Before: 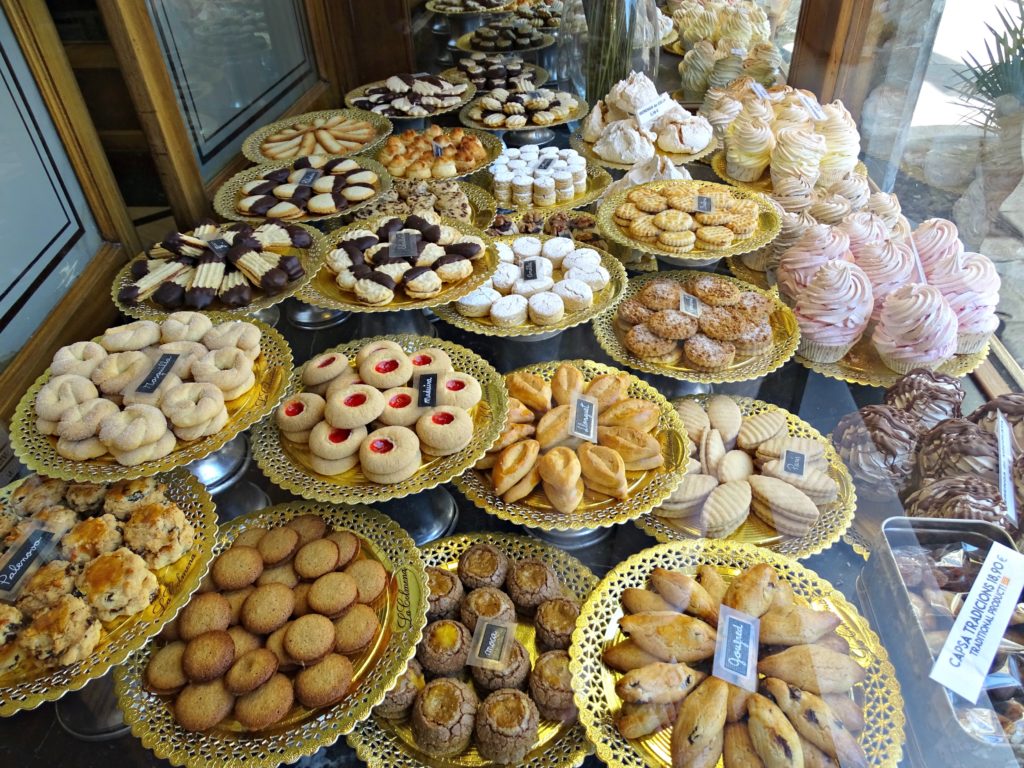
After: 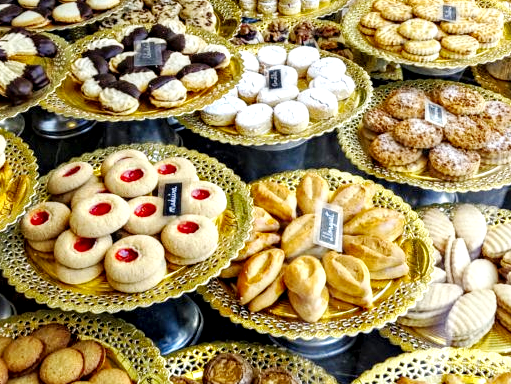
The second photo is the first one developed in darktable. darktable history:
crop: left 25%, top 25%, right 25%, bottom 25%
base curve: curves: ch0 [(0, 0) (0.032, 0.025) (0.121, 0.166) (0.206, 0.329) (0.605, 0.79) (1, 1)], preserve colors none
rgb curve: curves: ch0 [(0, 0) (0.053, 0.068) (0.122, 0.128) (1, 1)]
local contrast: highlights 60%, shadows 60%, detail 160%
